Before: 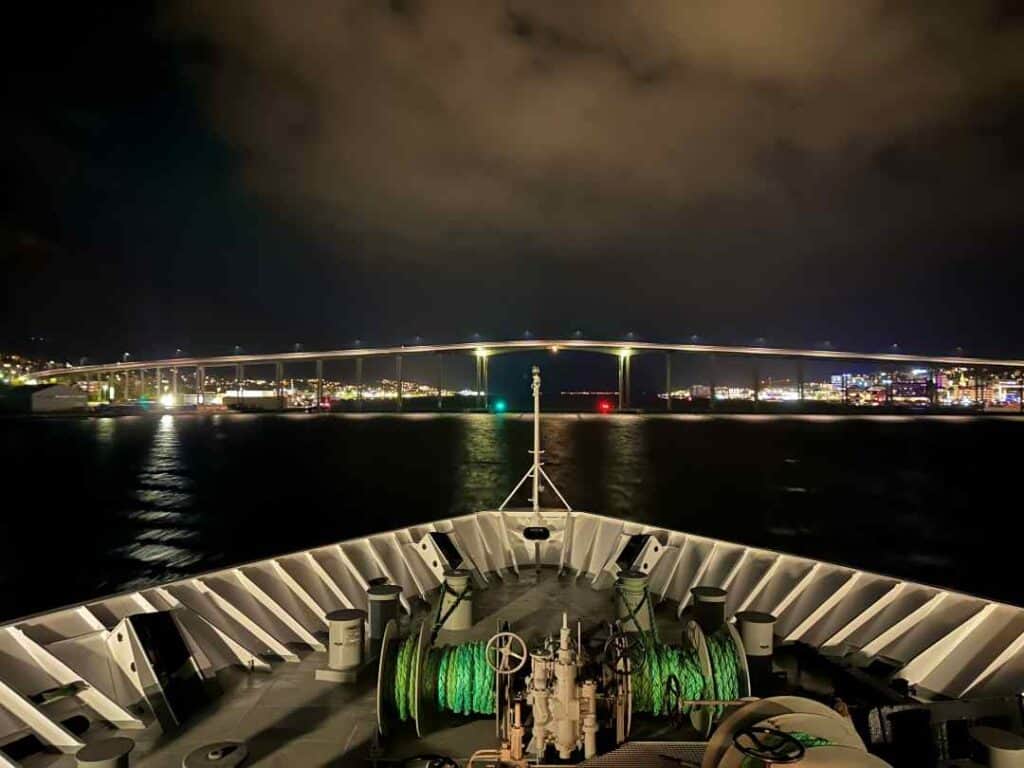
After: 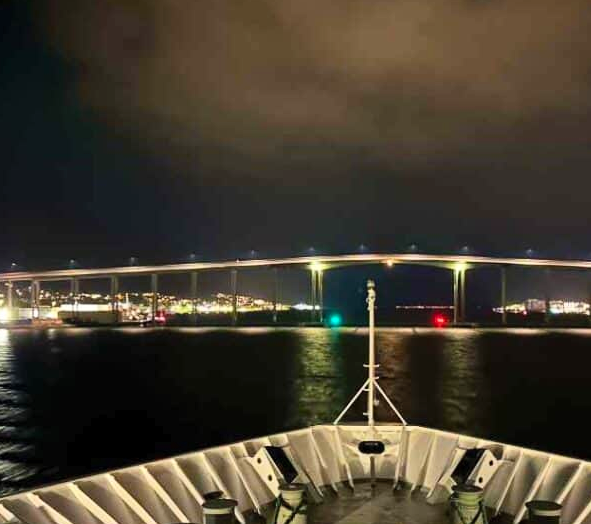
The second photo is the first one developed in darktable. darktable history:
crop: left 16.202%, top 11.208%, right 26.045%, bottom 20.557%
contrast brightness saturation: contrast 0.2, brightness 0.16, saturation 0.22
white balance: emerald 1
